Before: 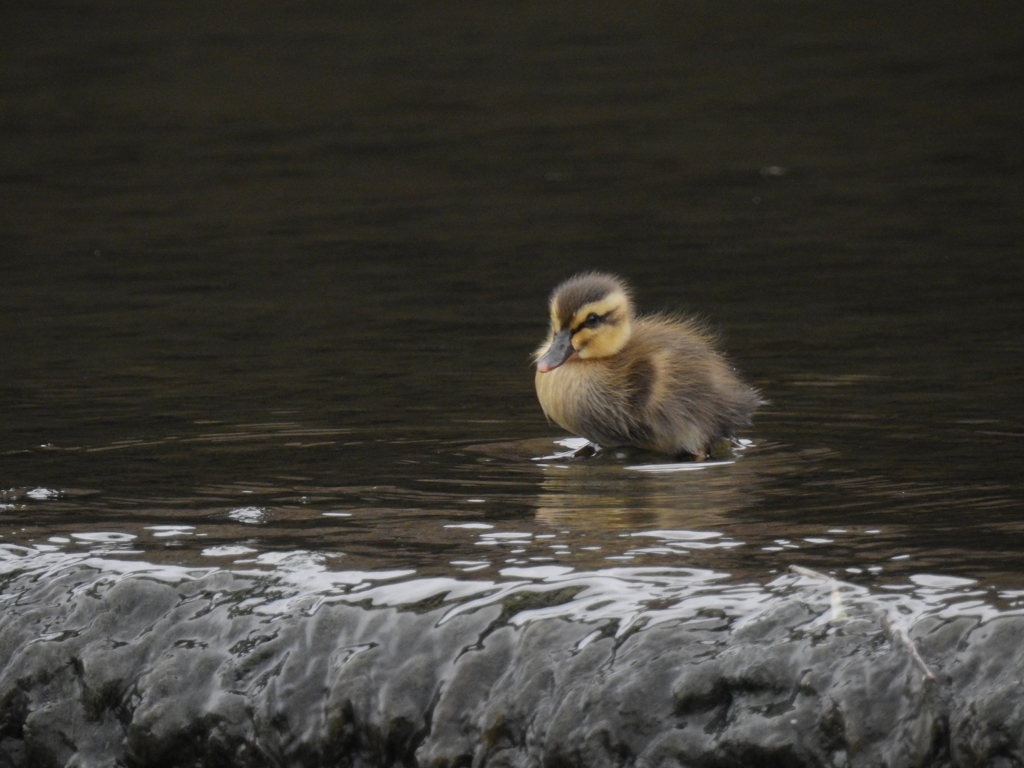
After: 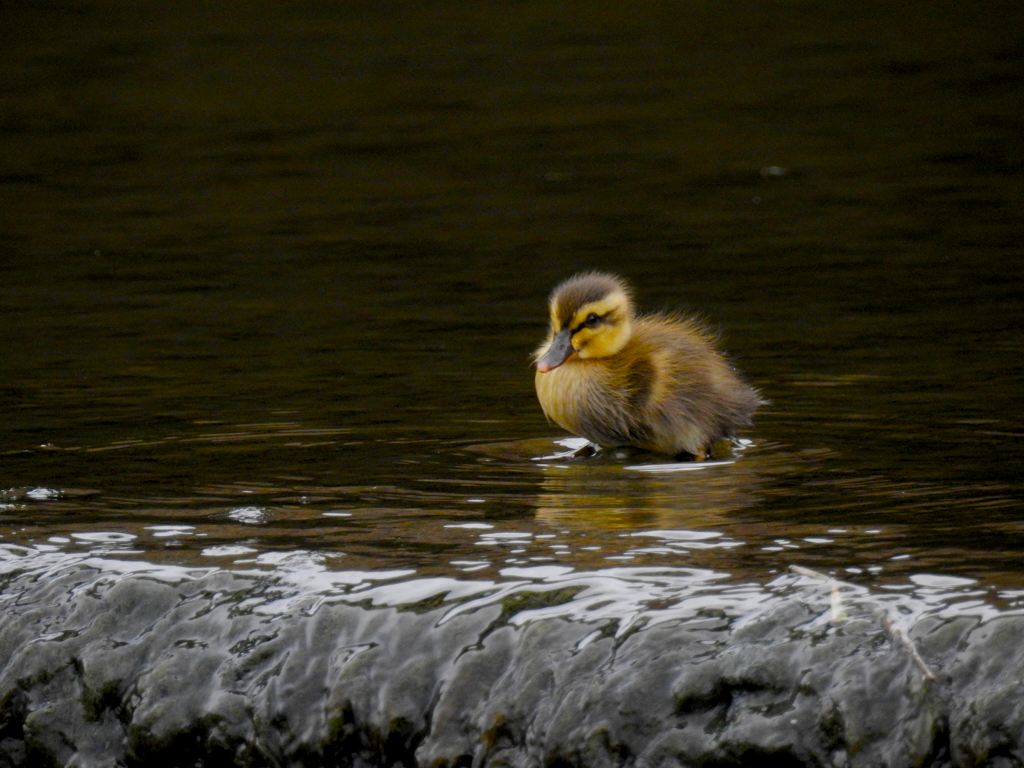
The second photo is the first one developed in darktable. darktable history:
color balance rgb: global offset › luminance -0.885%, linear chroma grading › global chroma 15.61%, perceptual saturation grading › global saturation 26.698%, perceptual saturation grading › highlights -27.683%, perceptual saturation grading › mid-tones 15.424%, perceptual saturation grading › shadows 33.902%, global vibrance 20%
